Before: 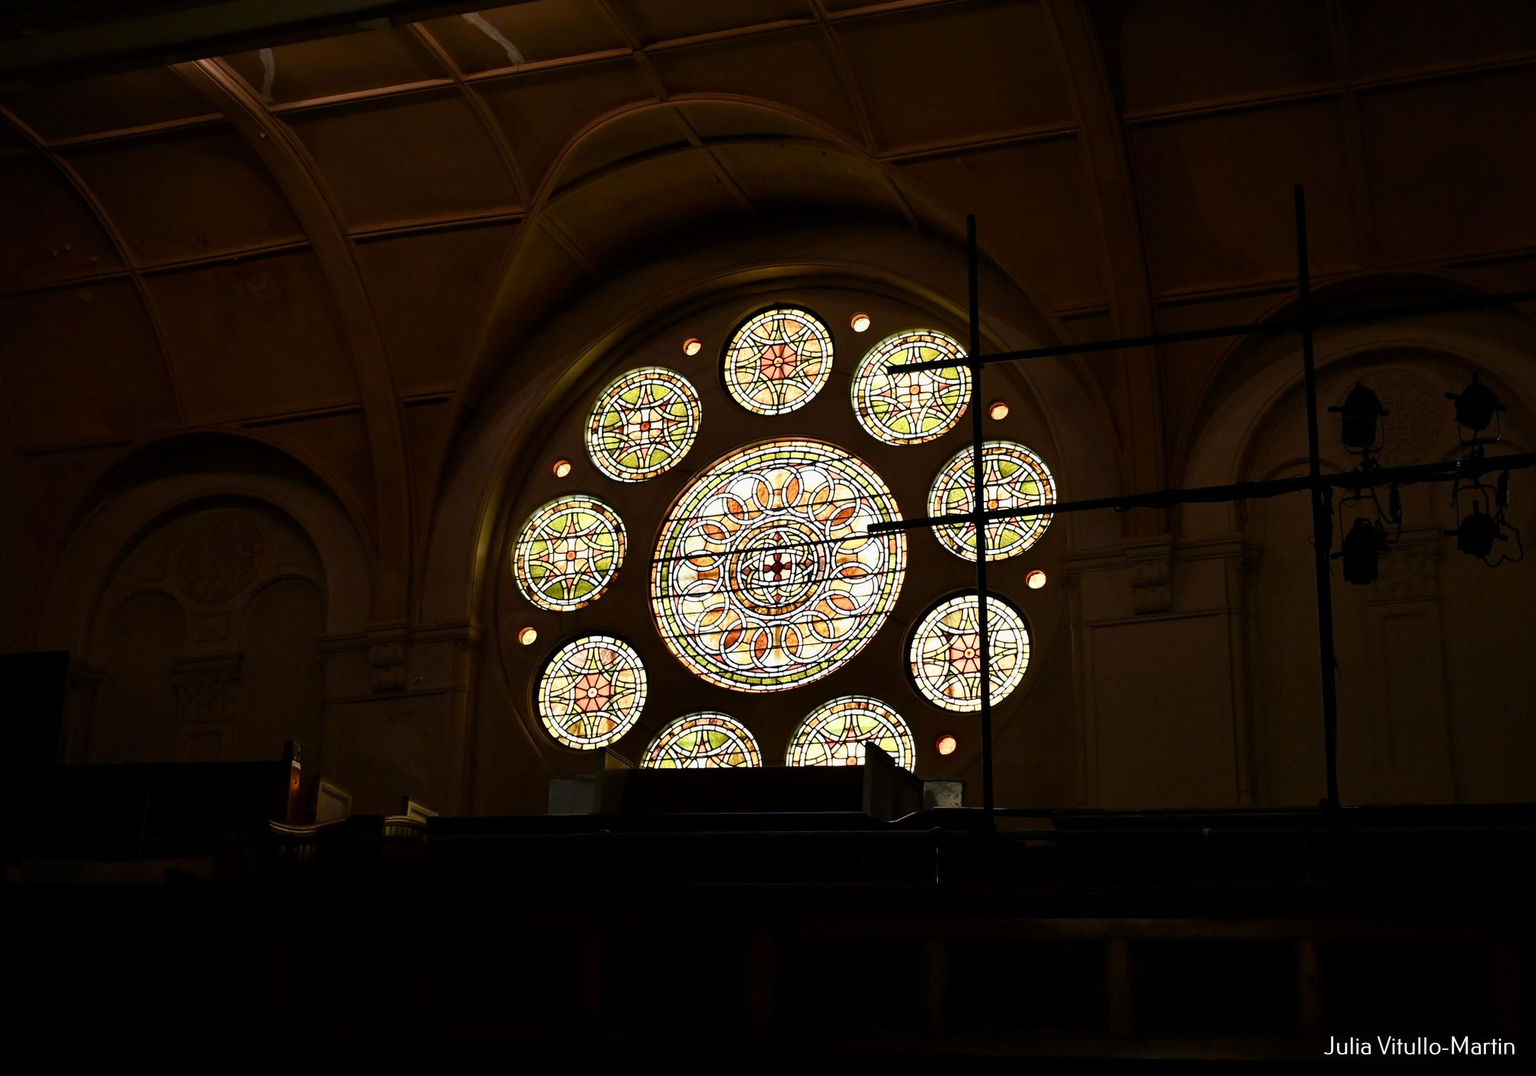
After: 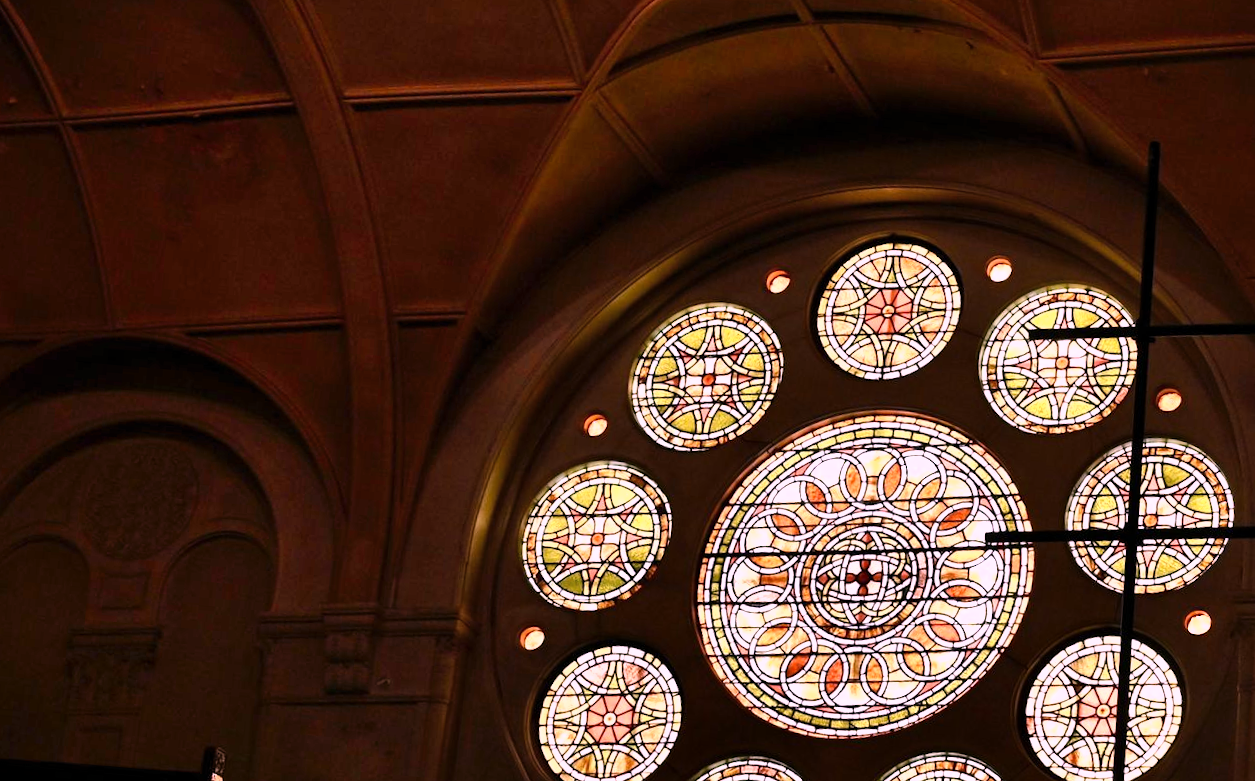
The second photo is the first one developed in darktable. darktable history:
crop and rotate: angle -4.99°, left 2.122%, top 6.945%, right 27.566%, bottom 30.519%
white balance: red 1.188, blue 1.11
haze removal: compatibility mode true, adaptive false
shadows and highlights: low approximation 0.01, soften with gaussian
